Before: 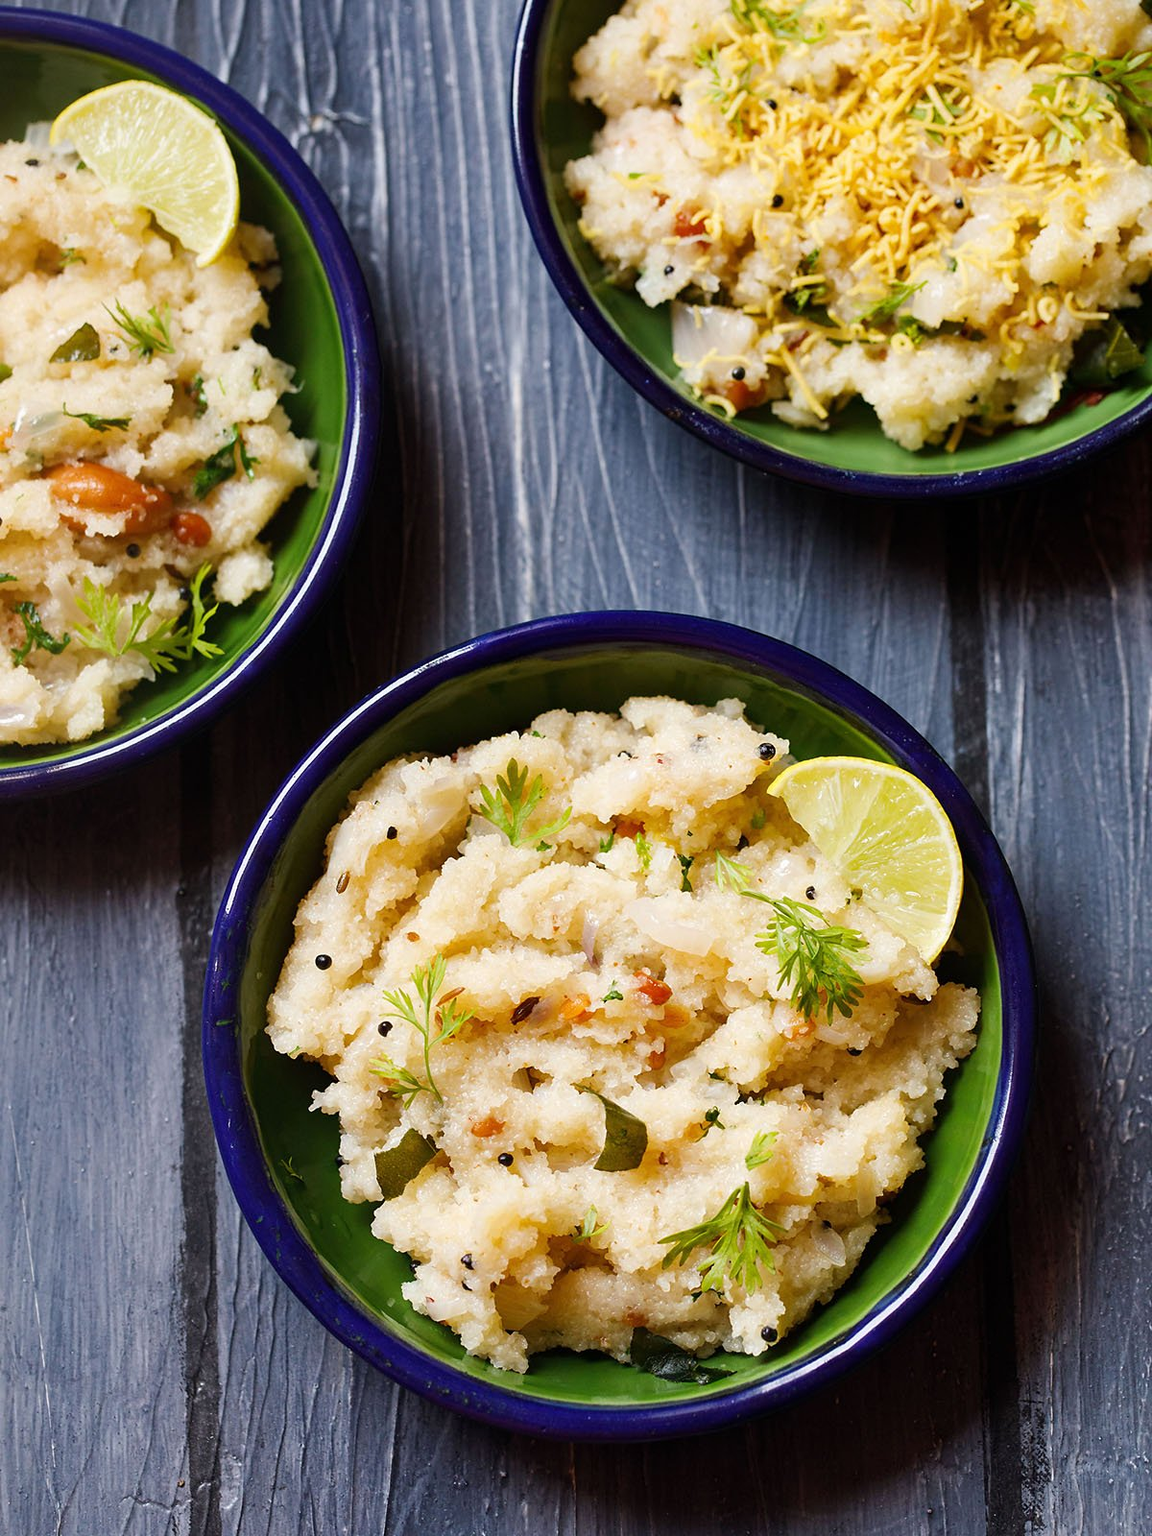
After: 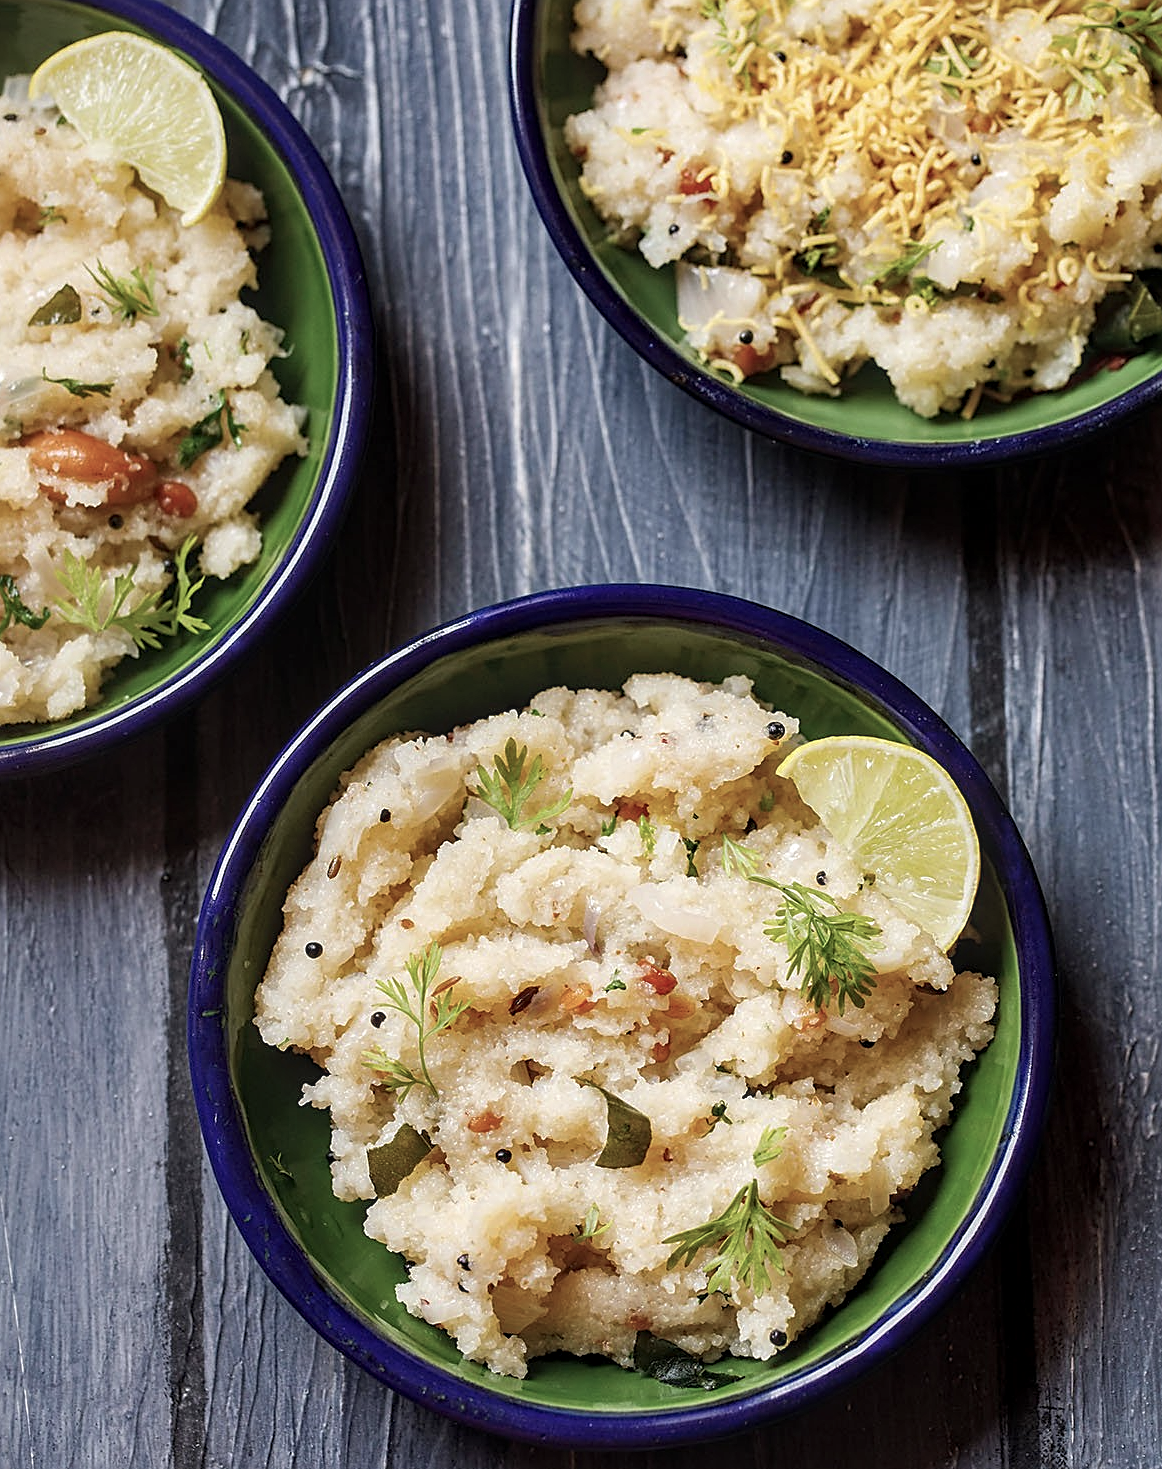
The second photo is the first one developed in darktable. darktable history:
crop: left 1.964%, top 3.251%, right 1.122%, bottom 4.933%
sharpen: on, module defaults
local contrast: on, module defaults
shadows and highlights: shadows 25, highlights -25
color balance: input saturation 80.07%
